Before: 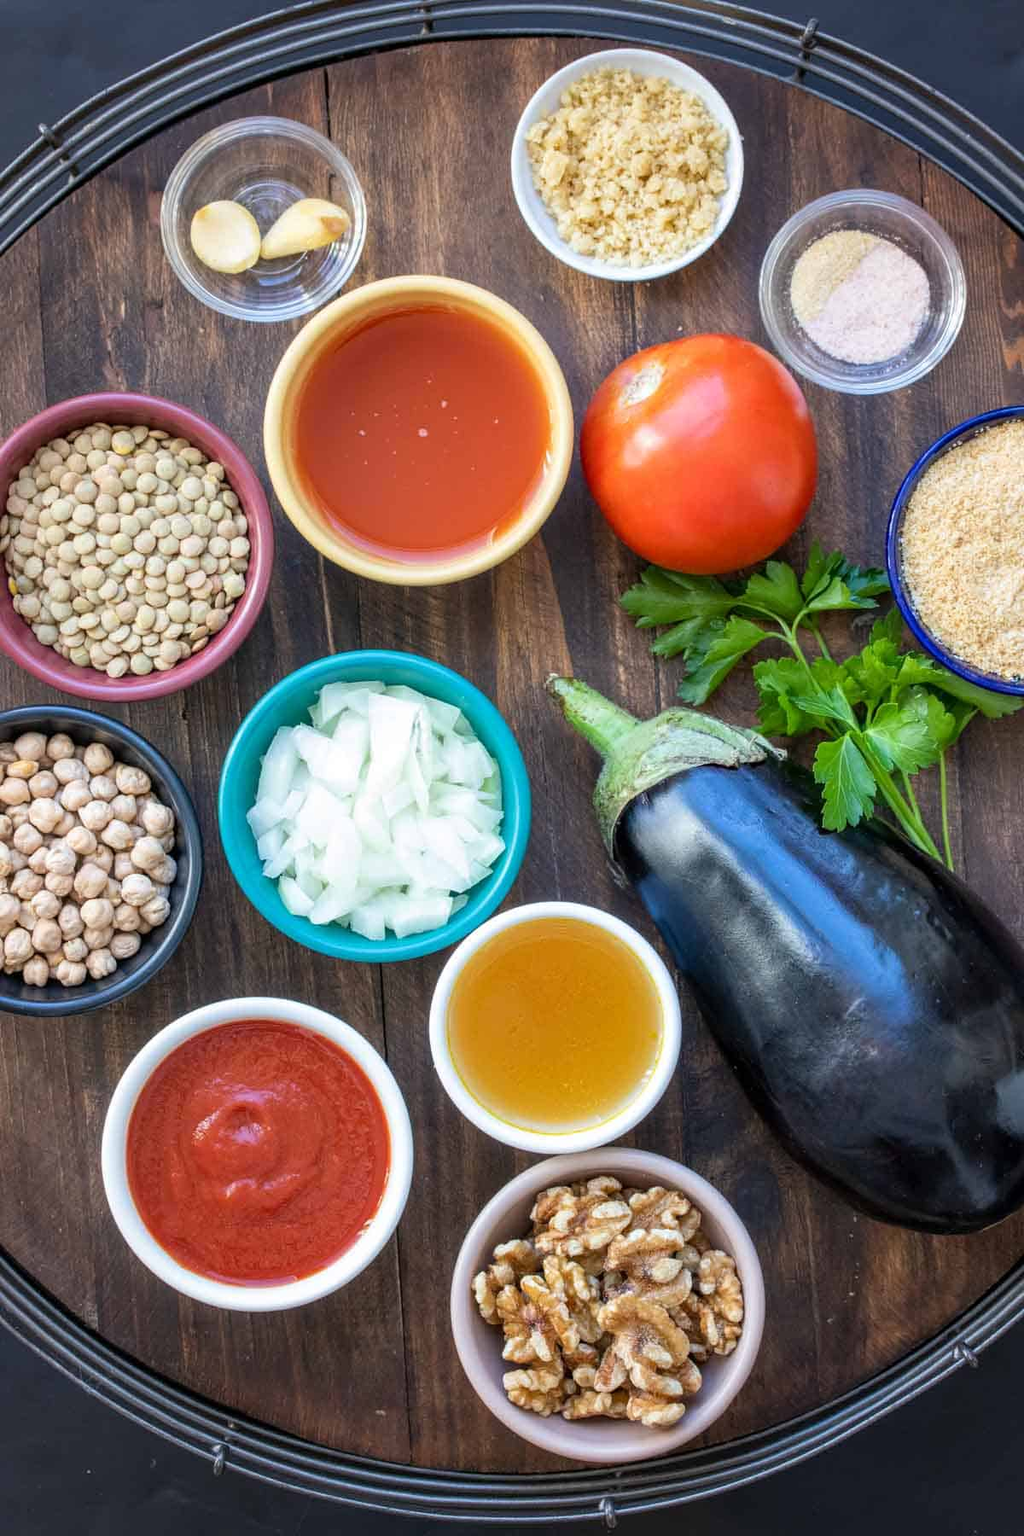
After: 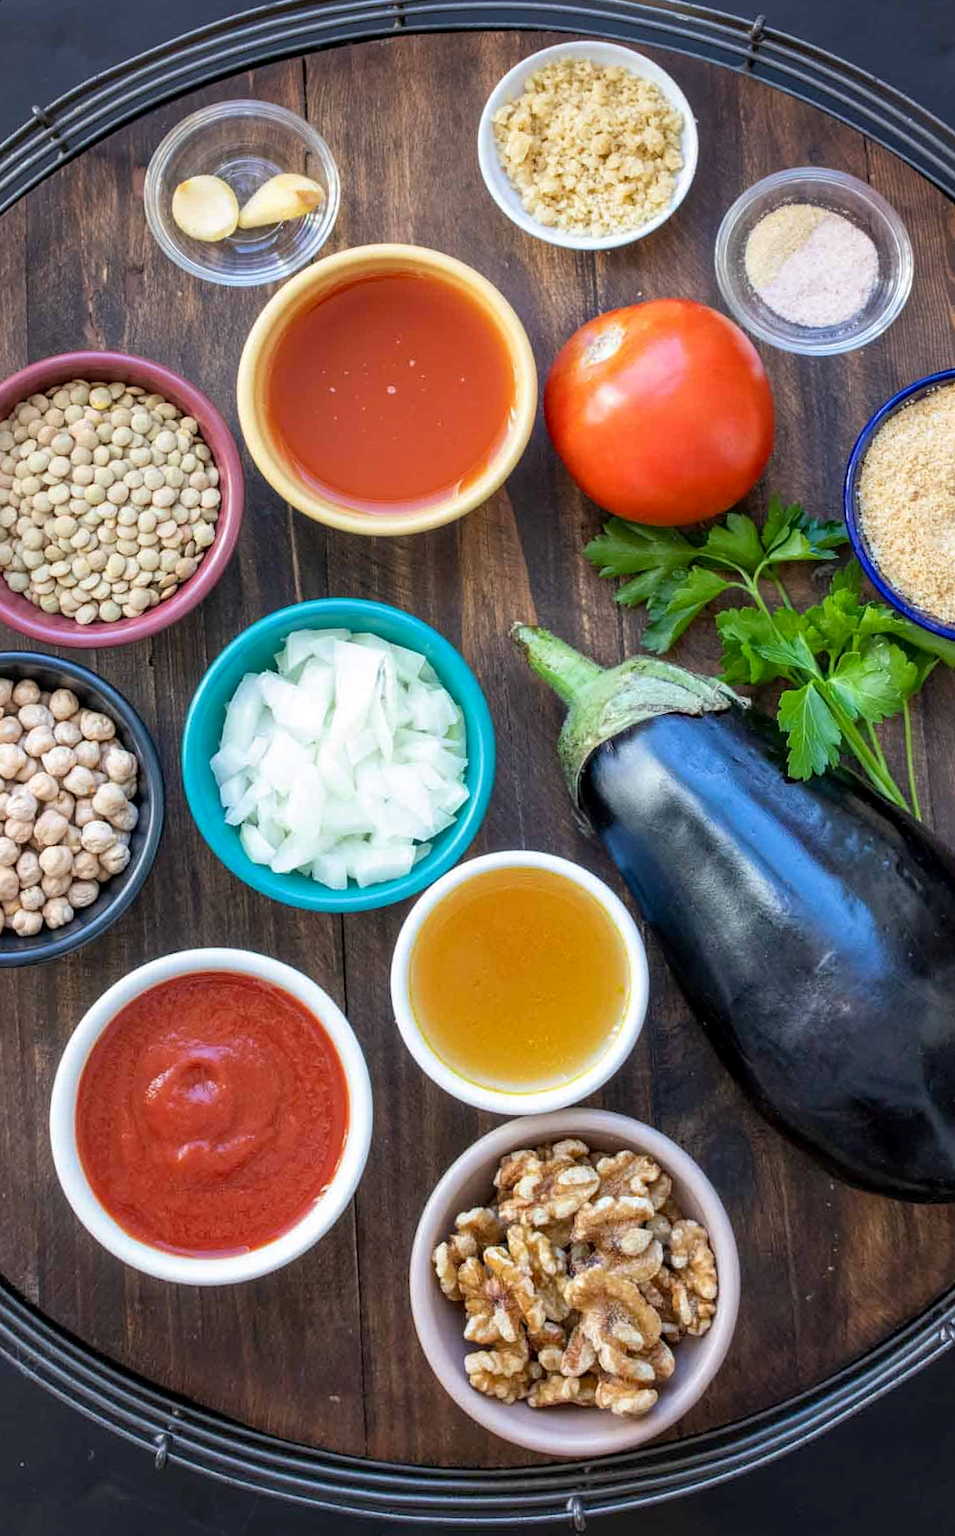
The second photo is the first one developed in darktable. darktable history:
rotate and perspective: rotation 0.215°, lens shift (vertical) -0.139, crop left 0.069, crop right 0.939, crop top 0.002, crop bottom 0.996
exposure: black level correction 0.001, compensate highlight preservation false
